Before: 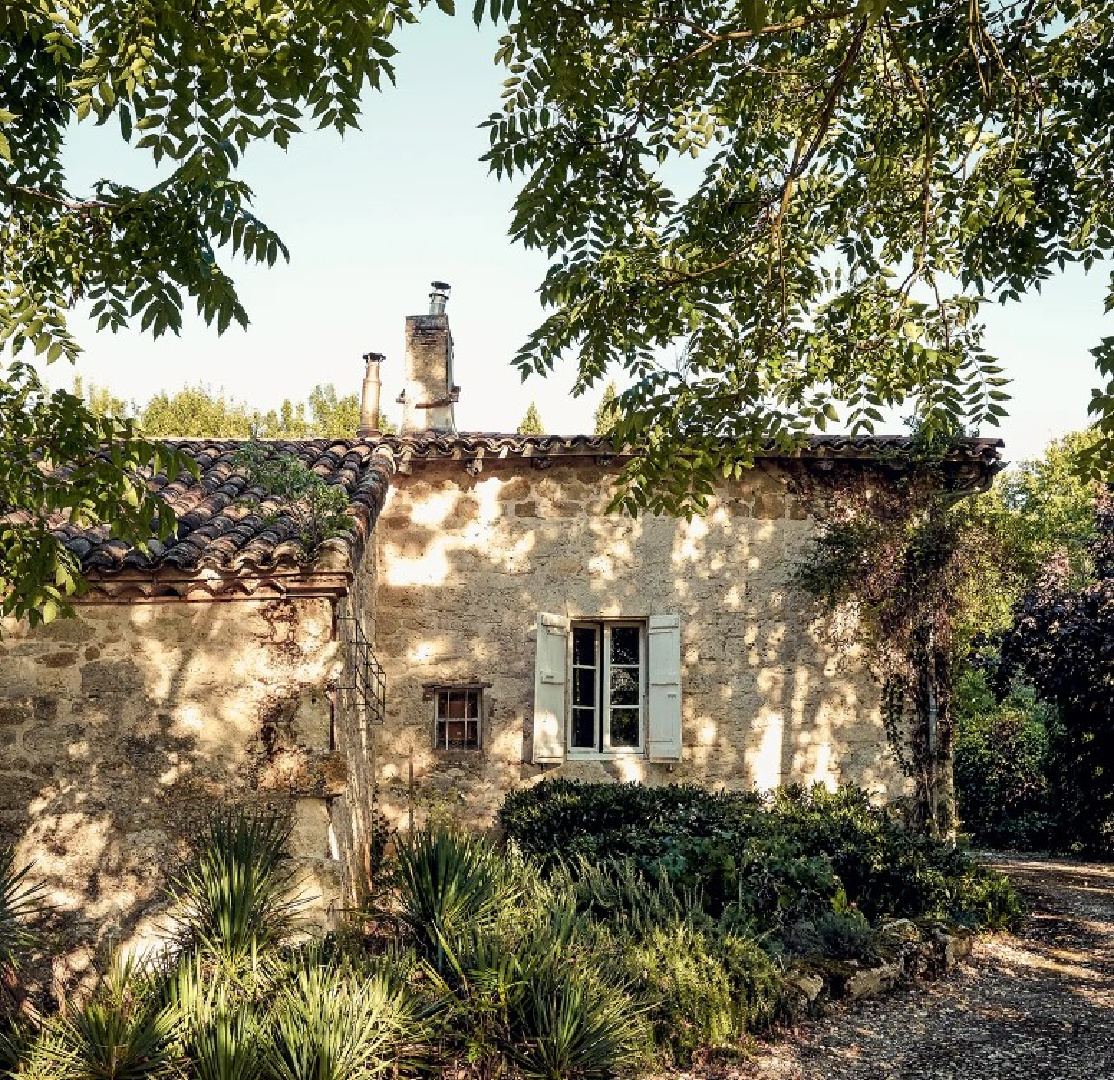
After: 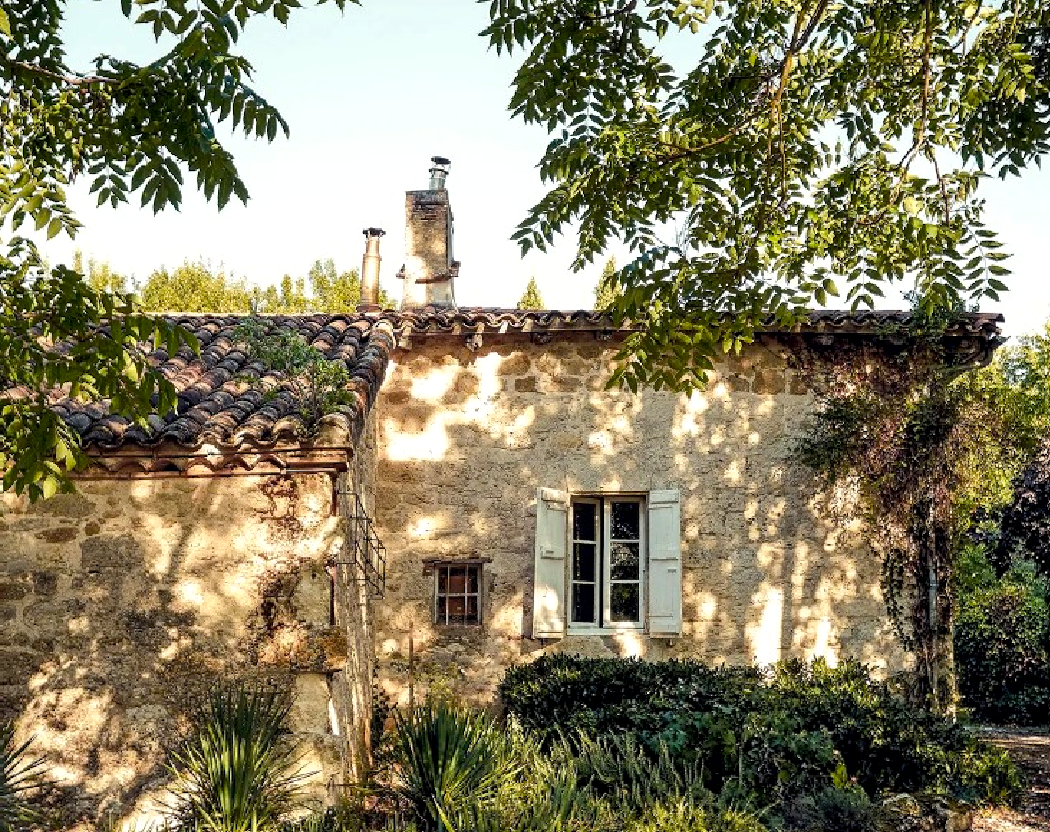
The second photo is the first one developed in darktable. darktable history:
crop and rotate: angle 0.03°, top 11.643%, right 5.651%, bottom 11.189%
color balance rgb: linear chroma grading › global chroma 10%, perceptual saturation grading › global saturation 5%, perceptual brilliance grading › global brilliance 4%, global vibrance 7%, saturation formula JzAzBz (2021)
white balance: red 1, blue 1
local contrast: highlights 100%, shadows 100%, detail 120%, midtone range 0.2
